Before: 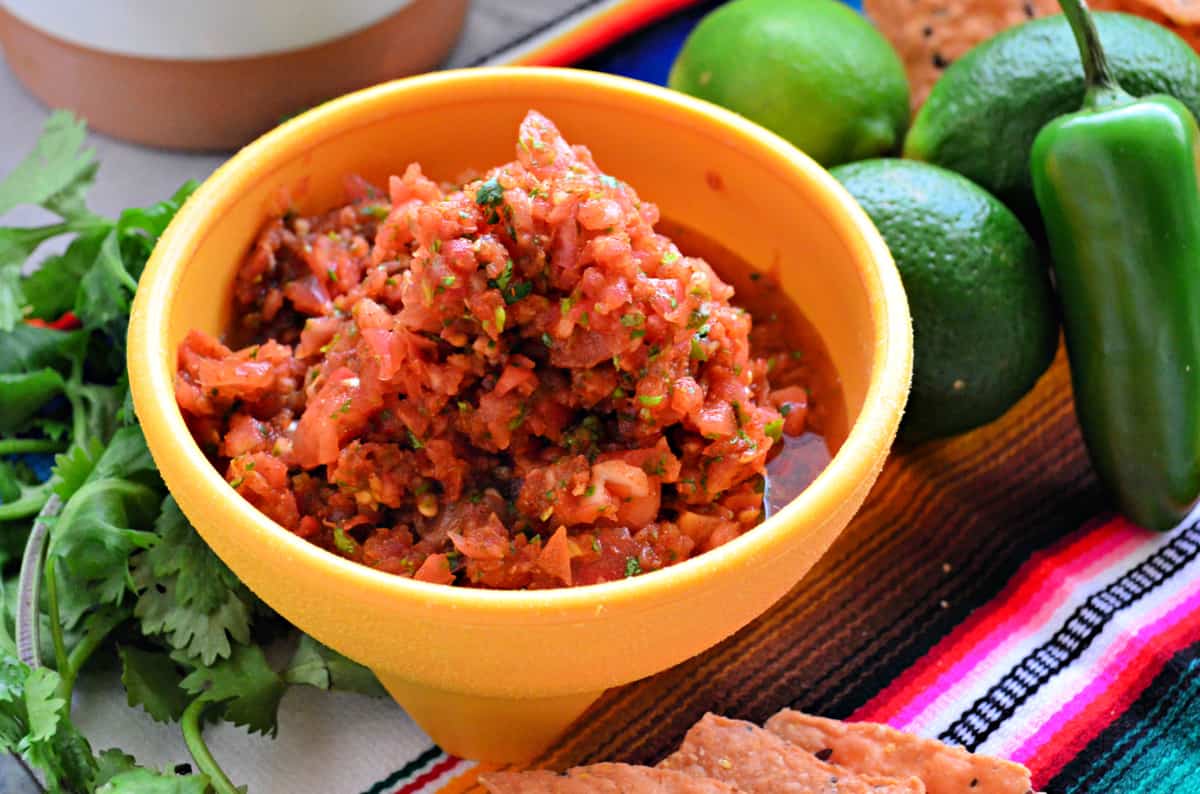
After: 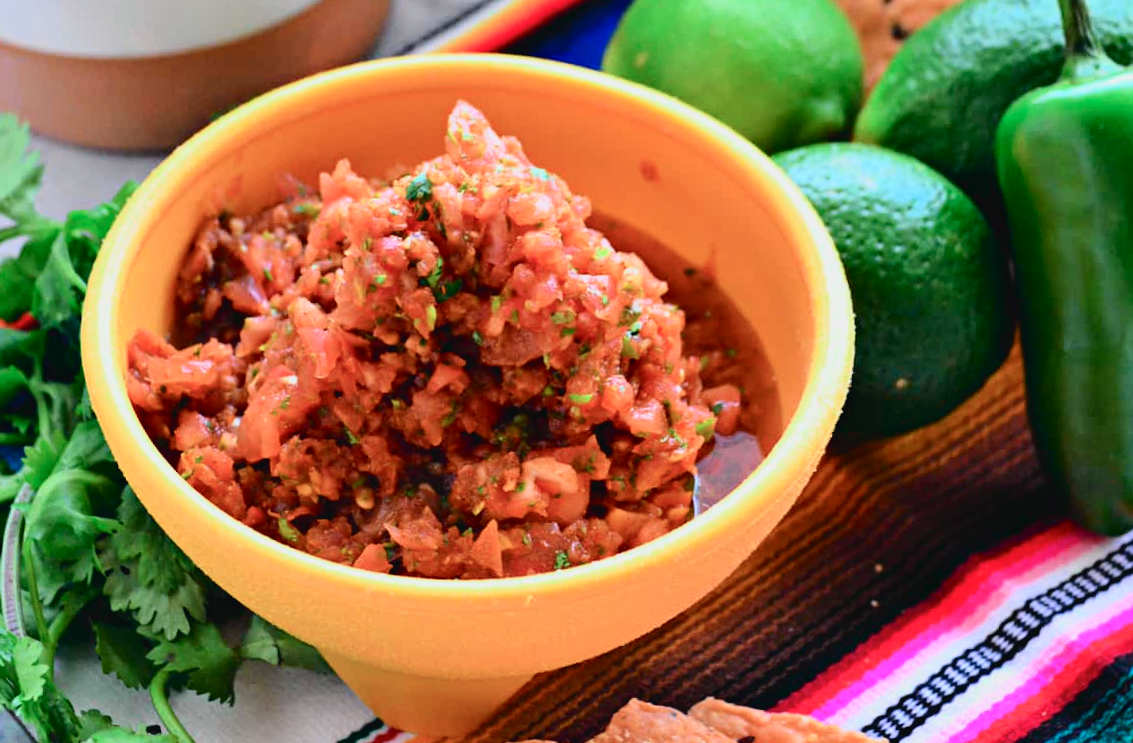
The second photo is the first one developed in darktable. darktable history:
tone curve: curves: ch0 [(0, 0.029) (0.099, 0.082) (0.264, 0.253) (0.447, 0.481) (0.678, 0.721) (0.828, 0.857) (0.992, 0.94)]; ch1 [(0, 0) (0.311, 0.266) (0.411, 0.374) (0.481, 0.458) (0.501, 0.499) (0.514, 0.512) (0.575, 0.577) (0.643, 0.648) (0.682, 0.674) (0.802, 0.812) (1, 1)]; ch2 [(0, 0) (0.259, 0.207) (0.323, 0.311) (0.376, 0.353) (0.463, 0.456) (0.498, 0.498) (0.524, 0.512) (0.574, 0.582) (0.648, 0.653) (0.768, 0.728) (1, 1)], color space Lab, independent channels, preserve colors none
rotate and perspective: rotation 0.062°, lens shift (vertical) 0.115, lens shift (horizontal) -0.133, crop left 0.047, crop right 0.94, crop top 0.061, crop bottom 0.94
